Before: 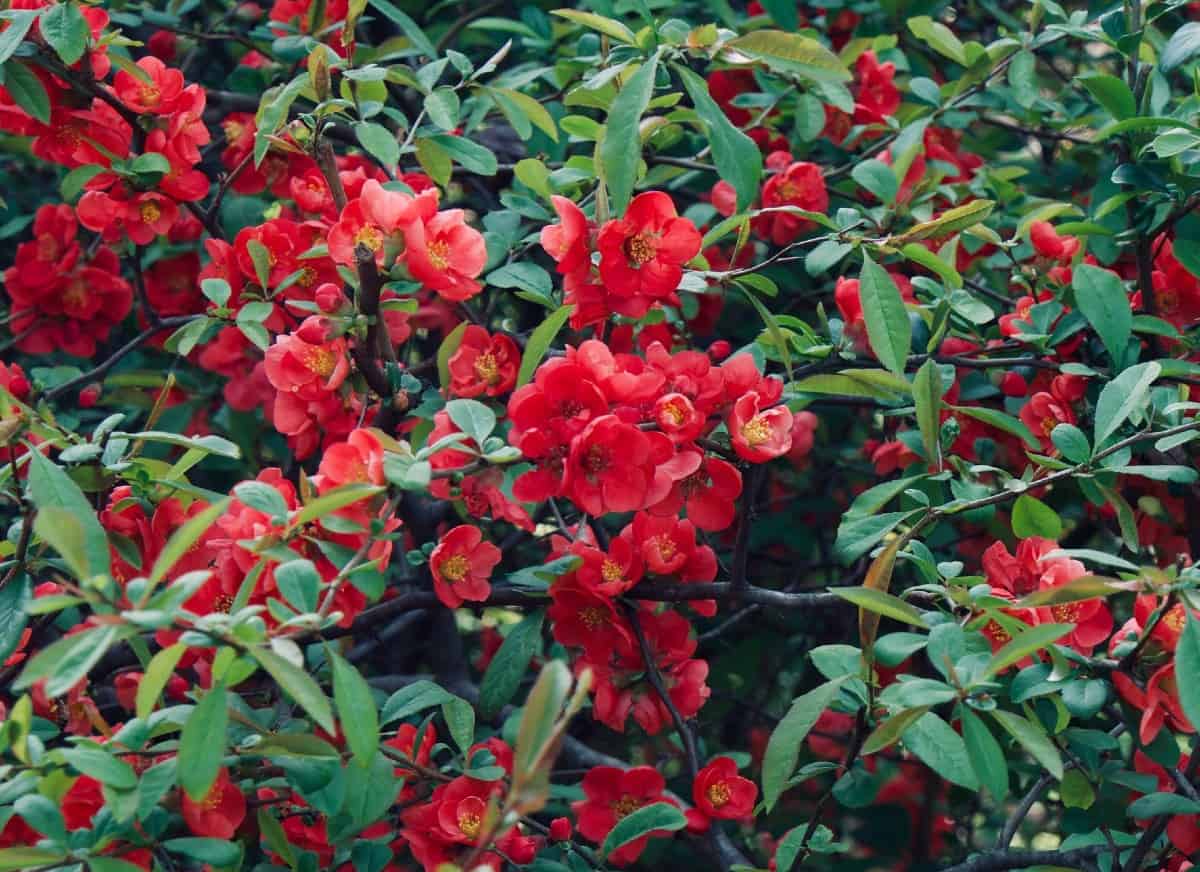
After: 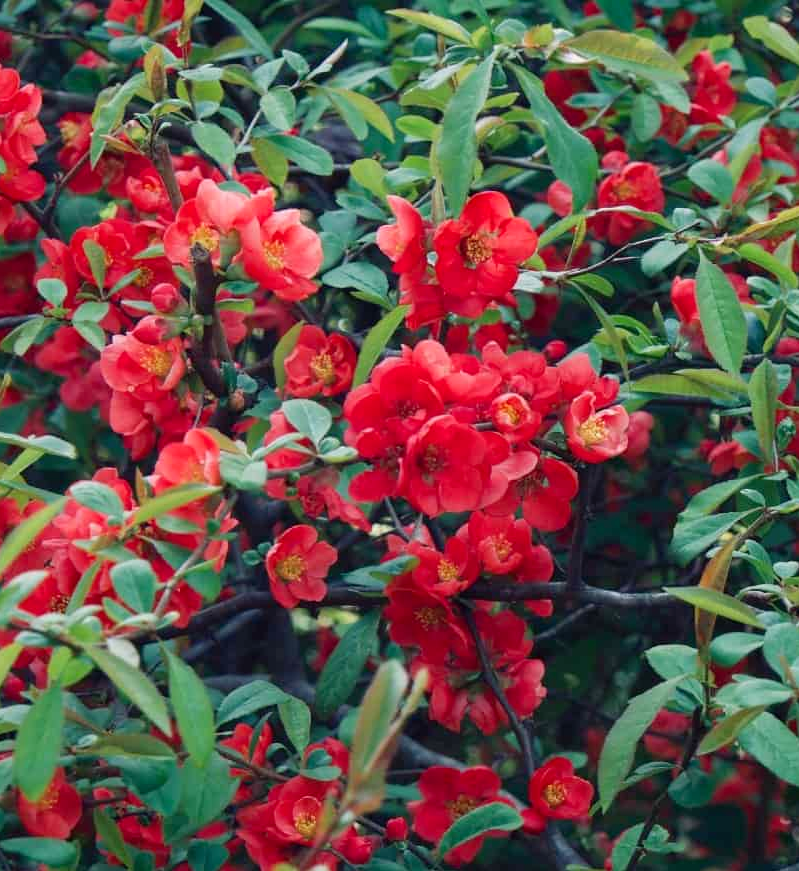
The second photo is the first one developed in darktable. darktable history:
crop and rotate: left 13.708%, right 19.682%
levels: levels [0, 0.478, 1]
